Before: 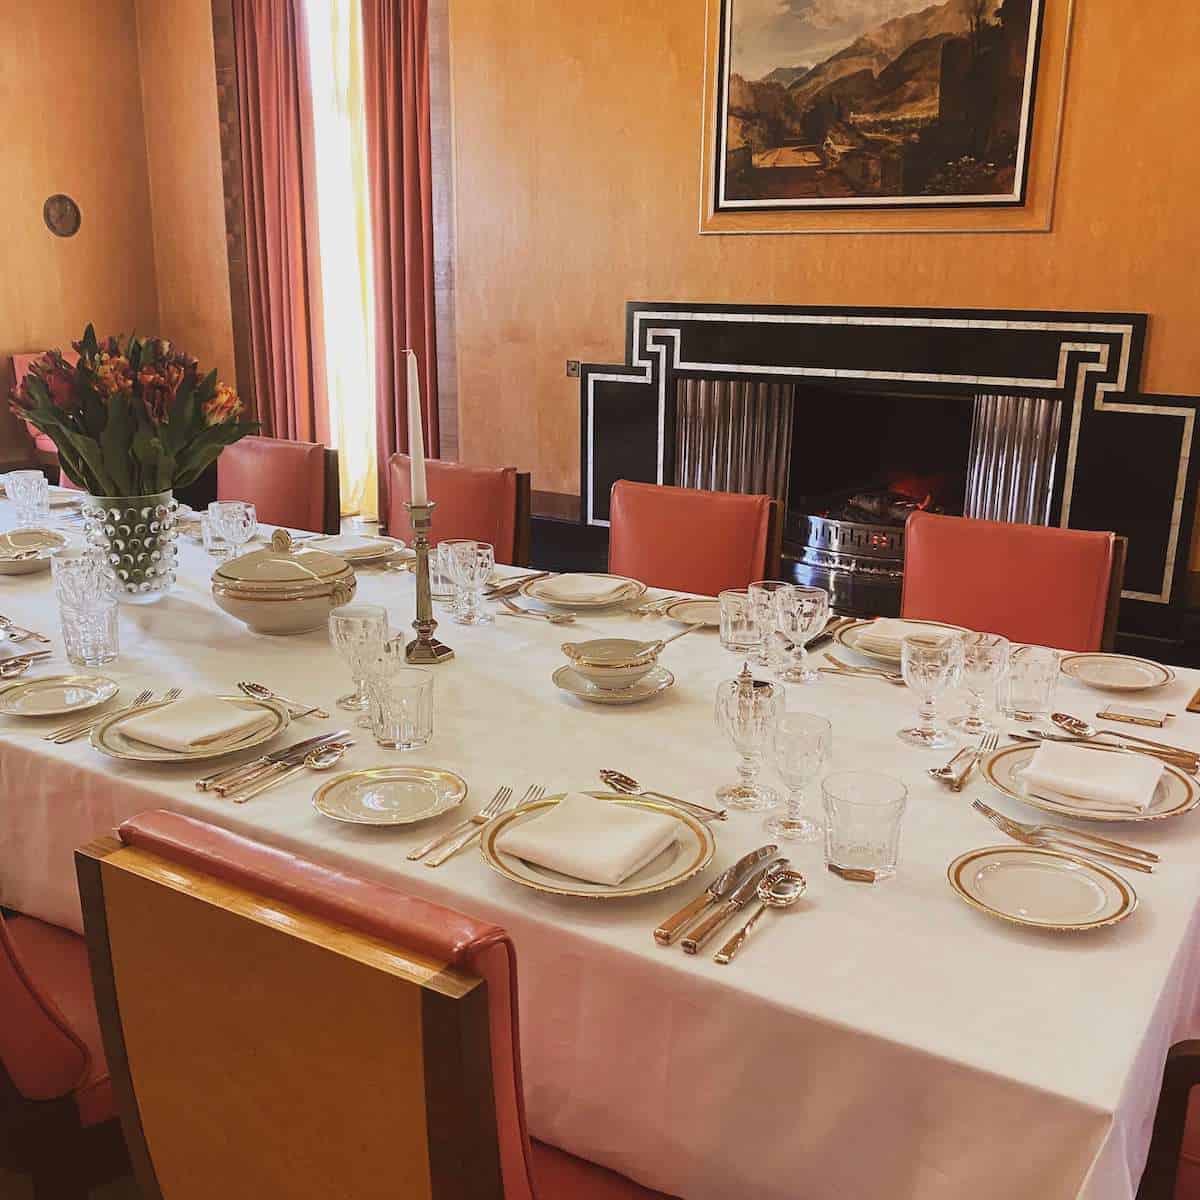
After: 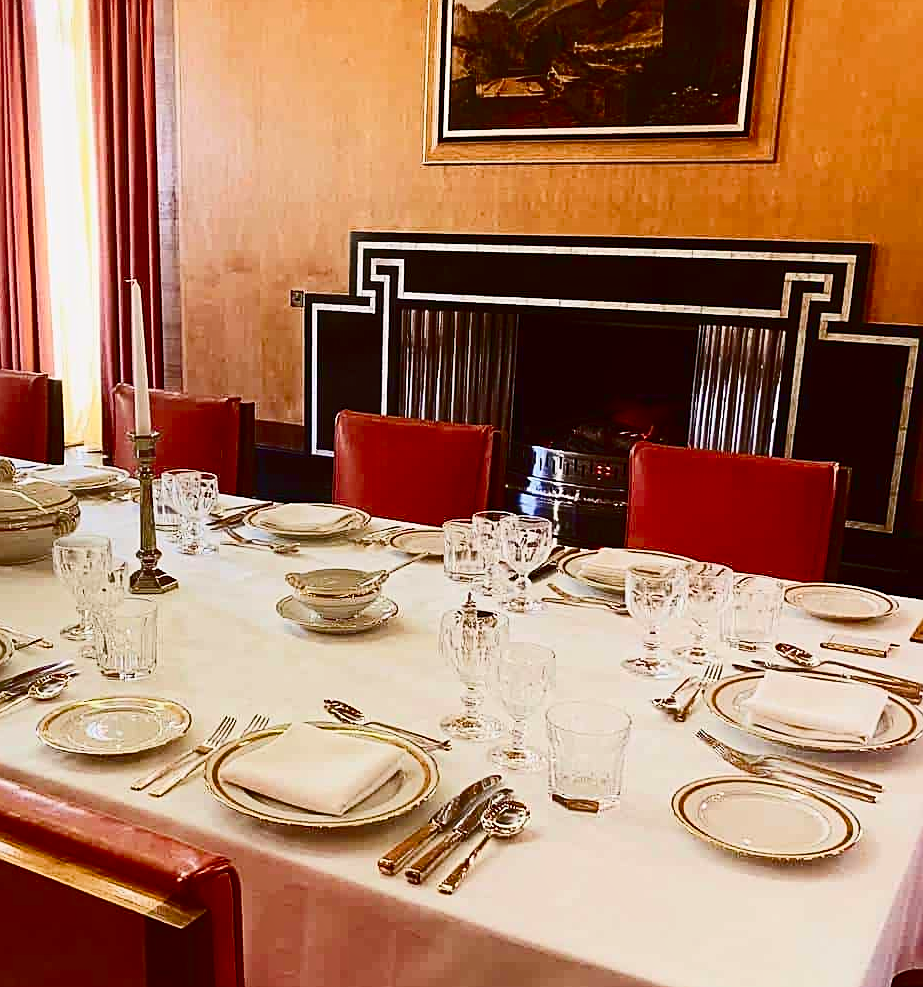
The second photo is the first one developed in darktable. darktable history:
haze removal: compatibility mode true, adaptive false
crop: left 23.007%, top 5.855%, bottom 11.861%
tone curve: curves: ch0 [(0, 0) (0.339, 0.306) (0.687, 0.706) (1, 1)], color space Lab, independent channels
contrast brightness saturation: contrast 0.321, brightness -0.067, saturation 0.168
contrast equalizer: y [[0.6 ×6], [0.55 ×6], [0 ×6], [0 ×6], [0 ×6]], mix -0.308
sharpen: on, module defaults
color balance rgb: perceptual saturation grading › global saturation 20%, perceptual saturation grading › highlights -50.084%, perceptual saturation grading › shadows 31.046%, global vibrance 15.254%
